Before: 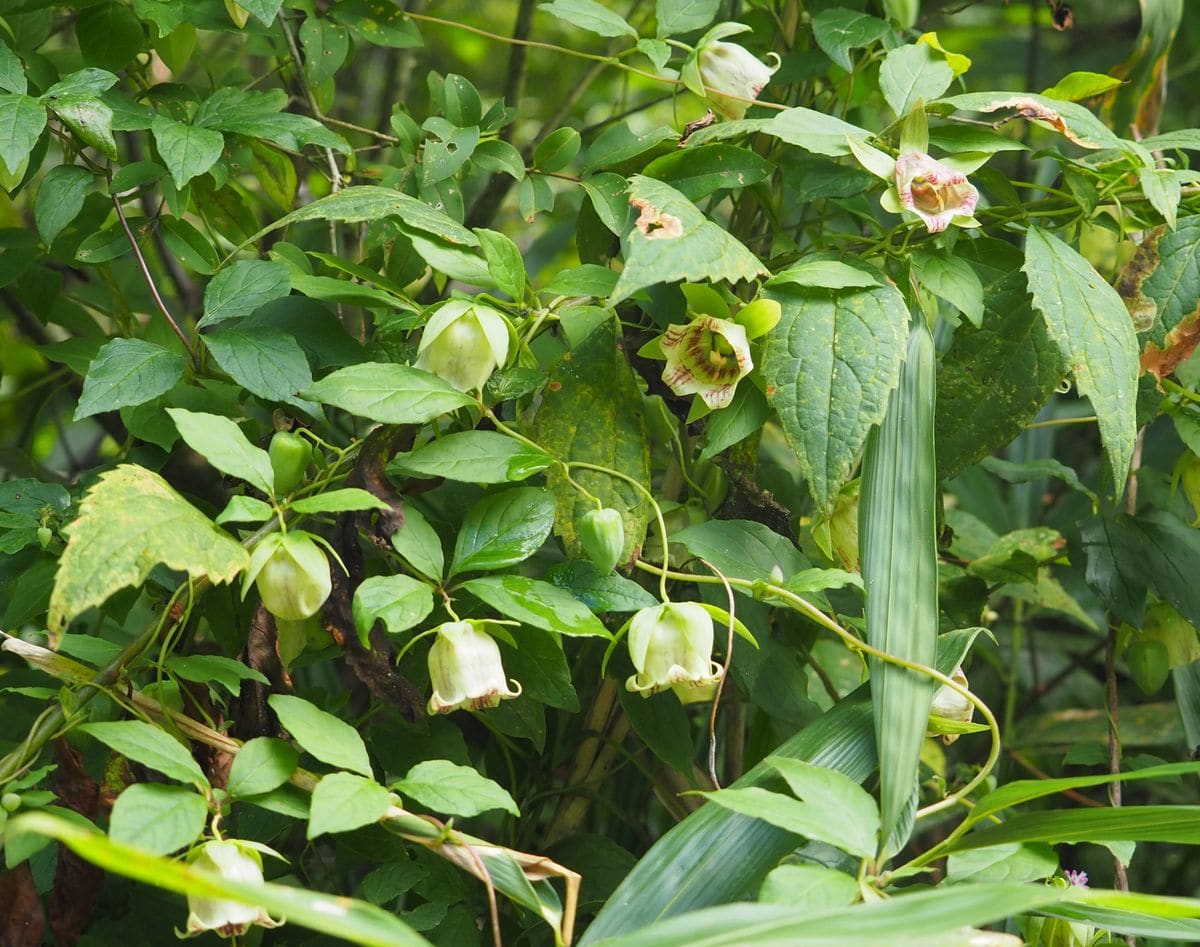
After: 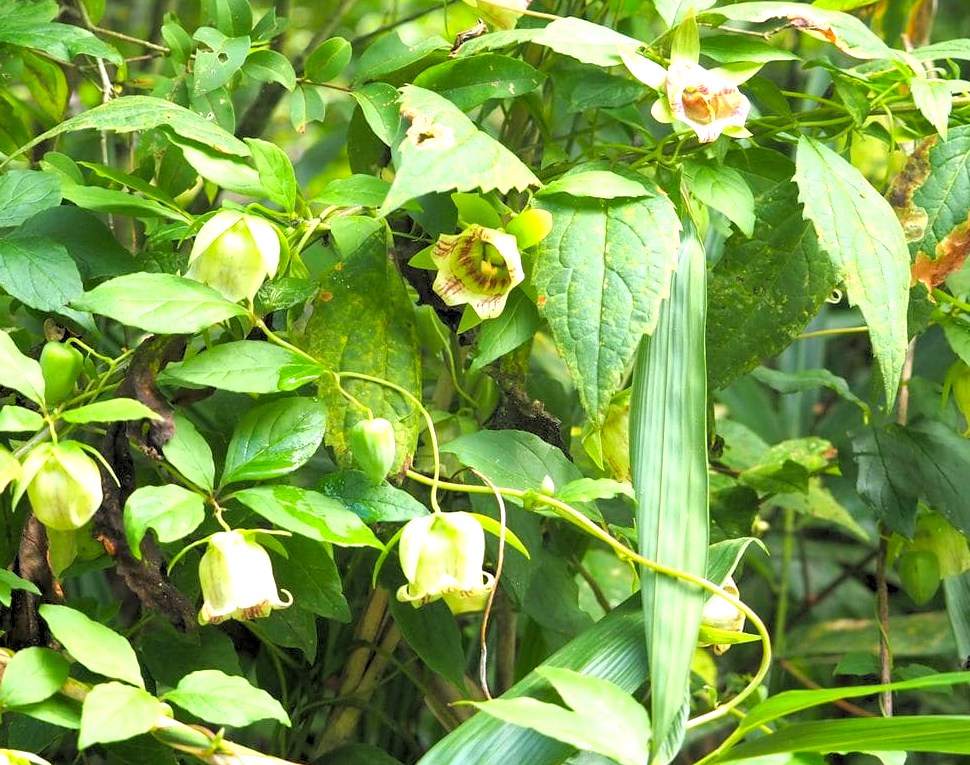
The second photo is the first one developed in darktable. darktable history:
rgb levels: levels [[0.013, 0.434, 0.89], [0, 0.5, 1], [0, 0.5, 1]]
crop: left 19.159%, top 9.58%, bottom 9.58%
tone equalizer: on, module defaults
exposure: exposure 0.669 EV, compensate highlight preservation false
color correction: saturation 1.11
